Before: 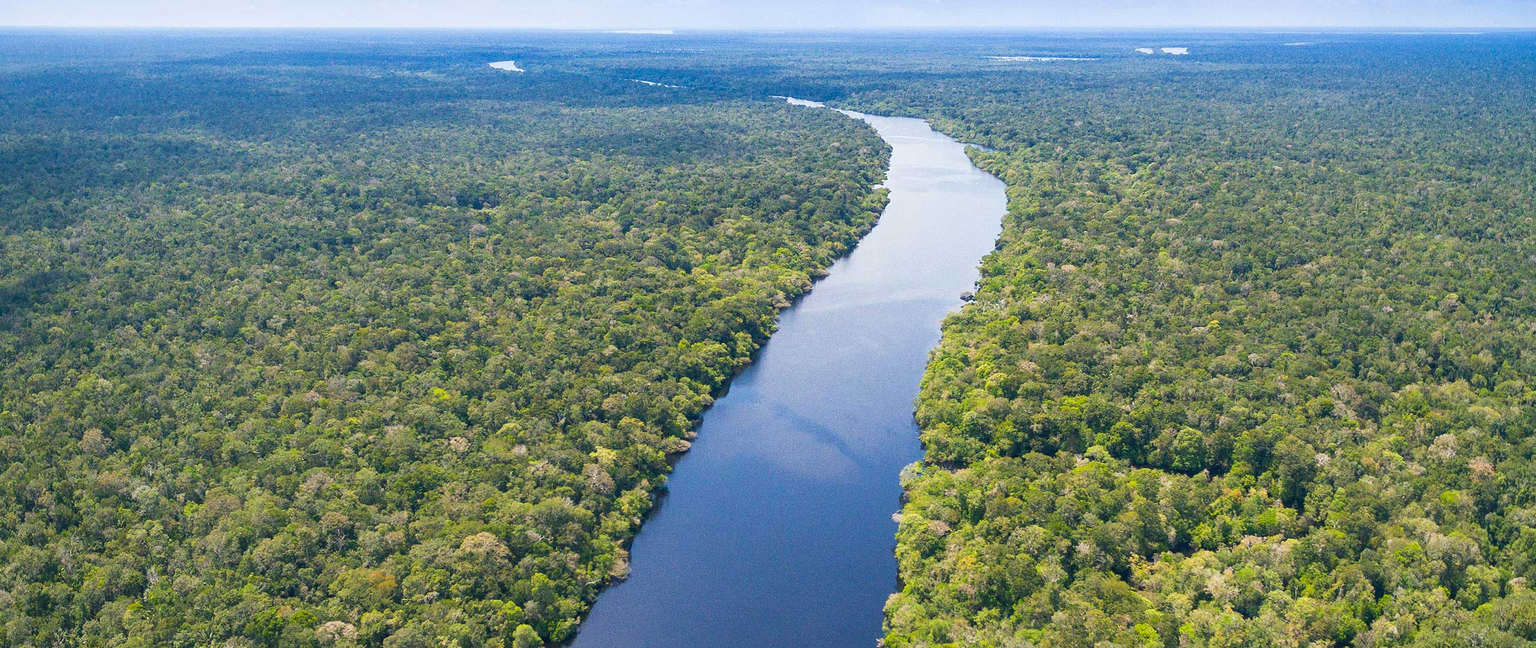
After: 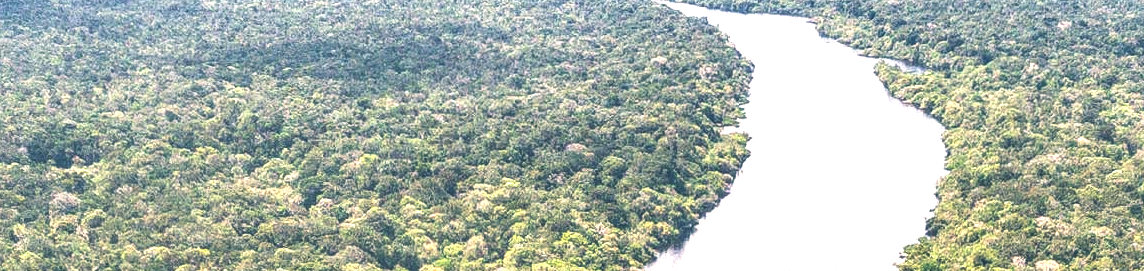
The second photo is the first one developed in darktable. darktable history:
crop: left 28.64%, top 16.832%, right 26.637%, bottom 58.055%
exposure: black level correction -0.071, exposure 0.5 EV, compensate highlight preservation false
color balance: lift [1.006, 0.985, 1.002, 1.015], gamma [1, 0.953, 1.008, 1.047], gain [1.076, 1.13, 1.004, 0.87]
local contrast: highlights 19%, detail 186%
